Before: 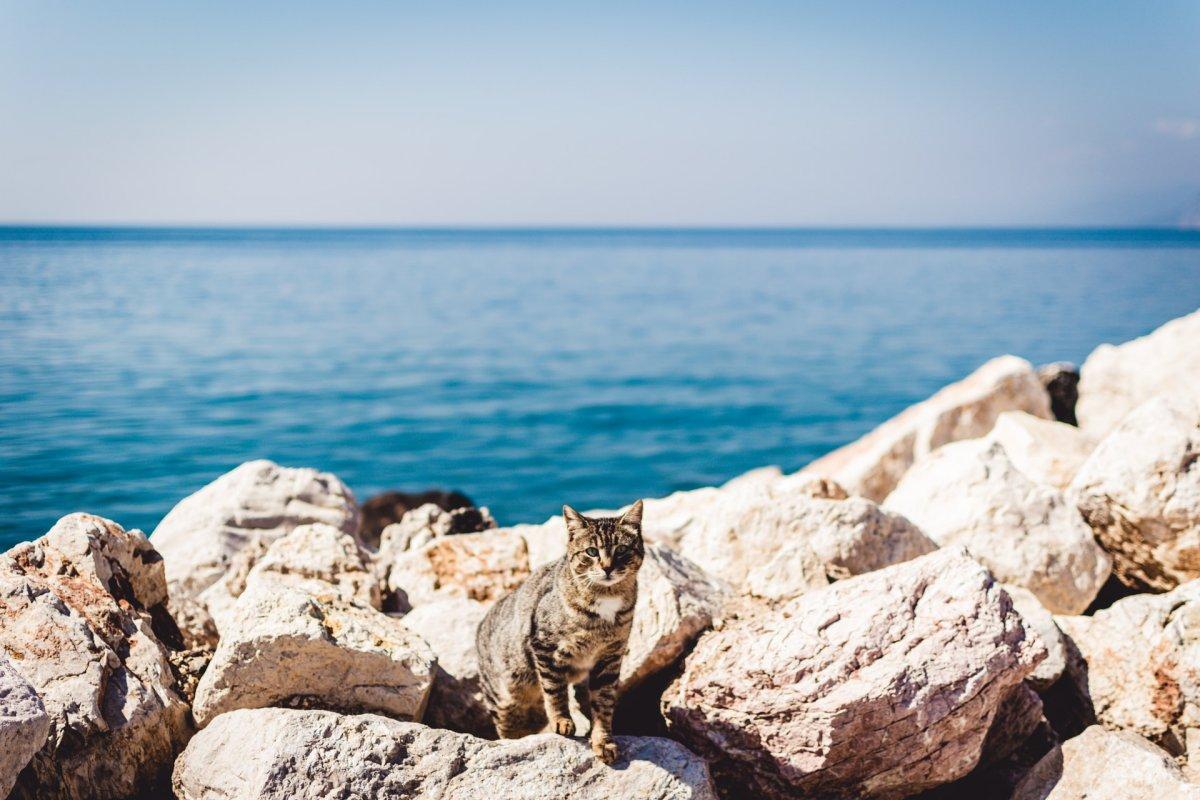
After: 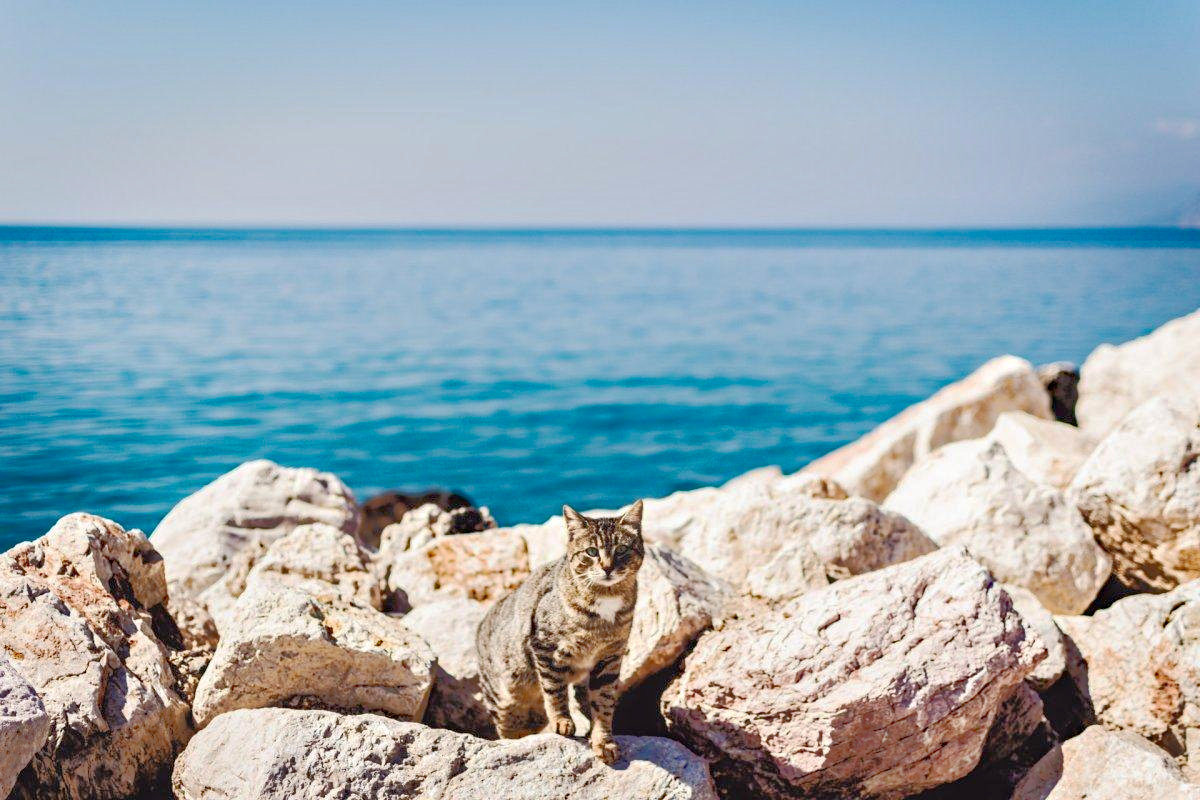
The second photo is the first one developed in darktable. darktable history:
tone equalizer: -8 EV -0.5 EV, -7 EV -0.306 EV, -6 EV -0.09 EV, -5 EV 0.395 EV, -4 EV 0.978 EV, -3 EV 0.773 EV, -2 EV -0.008 EV, -1 EV 0.124 EV, +0 EV -0.02 EV
shadows and highlights: shadows 37.7, highlights -26.83, soften with gaussian
haze removal: strength 0.298, distance 0.254, compatibility mode true
base curve: curves: ch0 [(0, 0) (0.262, 0.32) (0.722, 0.705) (1, 1)], preserve colors none
